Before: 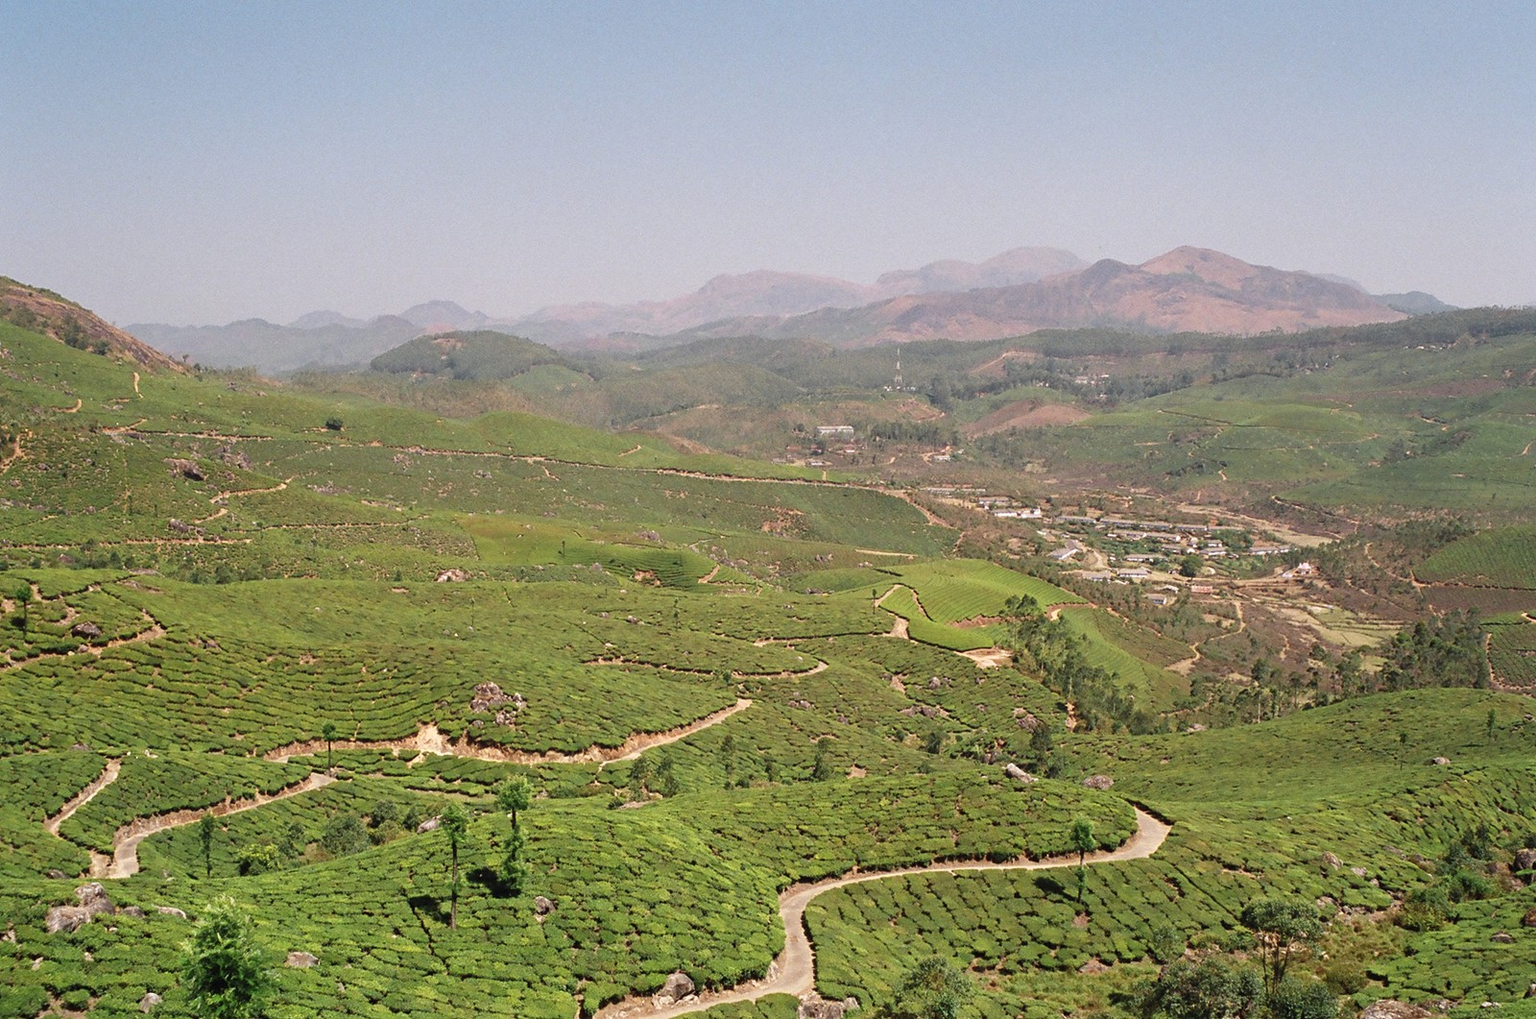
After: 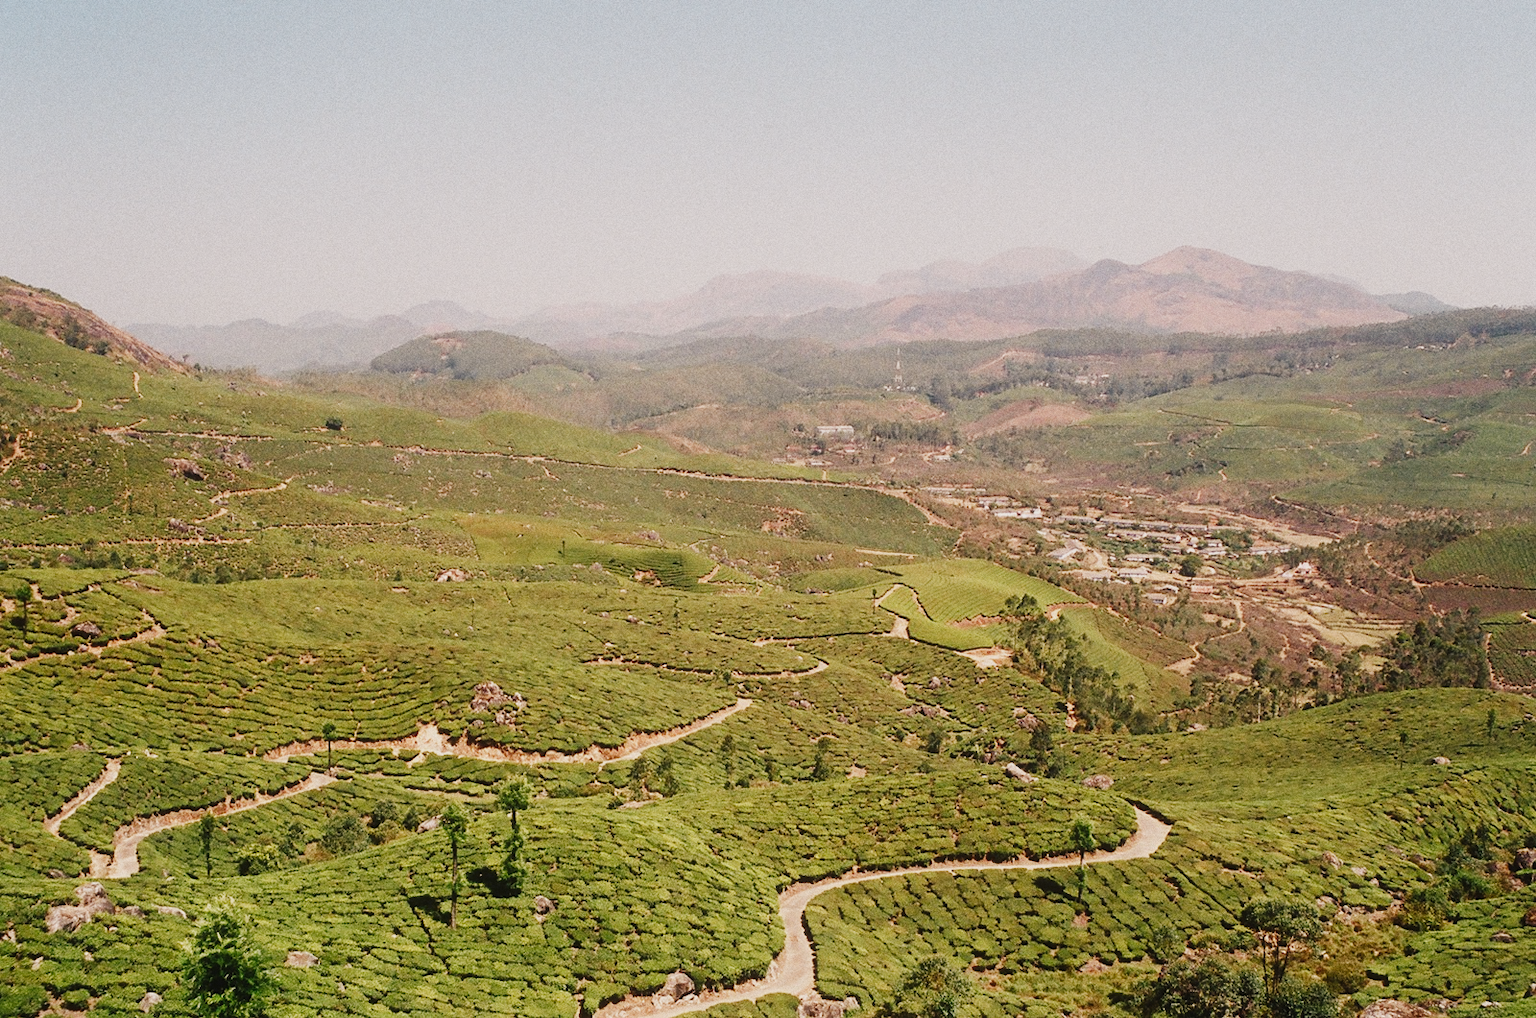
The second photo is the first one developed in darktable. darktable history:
contrast equalizer "negative clarity": octaves 7, y [[0.6 ×6], [0.55 ×6], [0 ×6], [0 ×6], [0 ×6]], mix -0.2
color balance rgb "creative|film": shadows lift › chroma 2%, shadows lift › hue 247.2°, power › chroma 0.3%, power › hue 25.2°, highlights gain › chroma 3%, highlights gain › hue 60°, global offset › luminance 0.75%, perceptual saturation grading › global saturation 20%, perceptual saturation grading › highlights -20%, perceptual saturation grading › shadows 30%, global vibrance 20%
diffuse or sharpen "bloom 10%": radius span 32, 1st order speed 50%, 2nd order speed 50%, 3rd order speed 50%, 4th order speed 50% | blend: blend mode normal, opacity 10%; mask: uniform (no mask)
rgb primaries "creative|film": red hue 0.019, red purity 0.907, green hue 0.07, green purity 0.883, blue hue -0.093, blue purity 0.96
sigmoid: contrast 1.6, skew -0.2, preserve hue 0%, red attenuation 0.1, red rotation 0.035, green attenuation 0.1, green rotation -0.017, blue attenuation 0.15, blue rotation -0.052, base primaries Rec2020
tone equalizer "_builtin_contrast tone curve | soft": -8 EV -0.417 EV, -7 EV -0.389 EV, -6 EV -0.333 EV, -5 EV -0.222 EV, -3 EV 0.222 EV, -2 EV 0.333 EV, -1 EV 0.389 EV, +0 EV 0.417 EV, edges refinement/feathering 500, mask exposure compensation -1.57 EV, preserve details no
grain "film": coarseness 0.09 ISO
